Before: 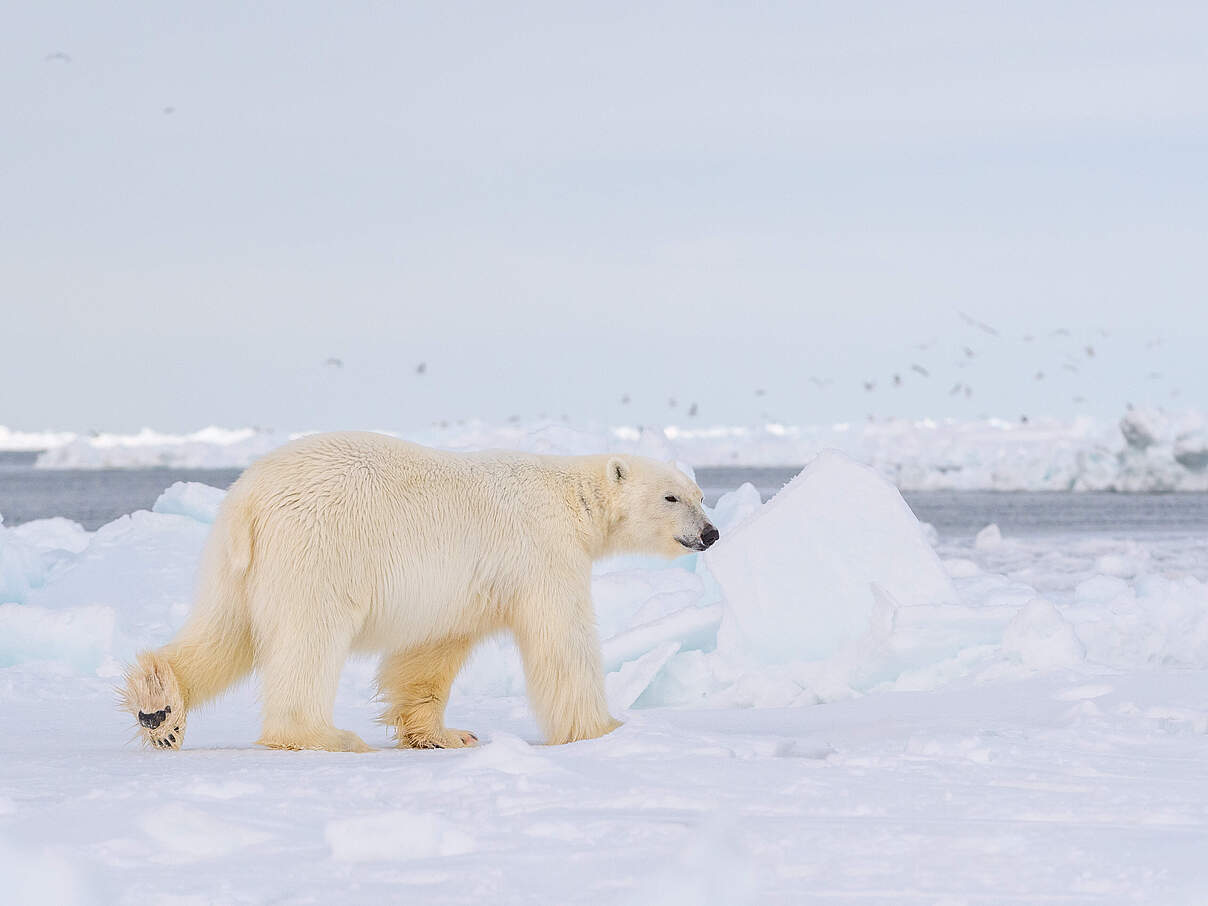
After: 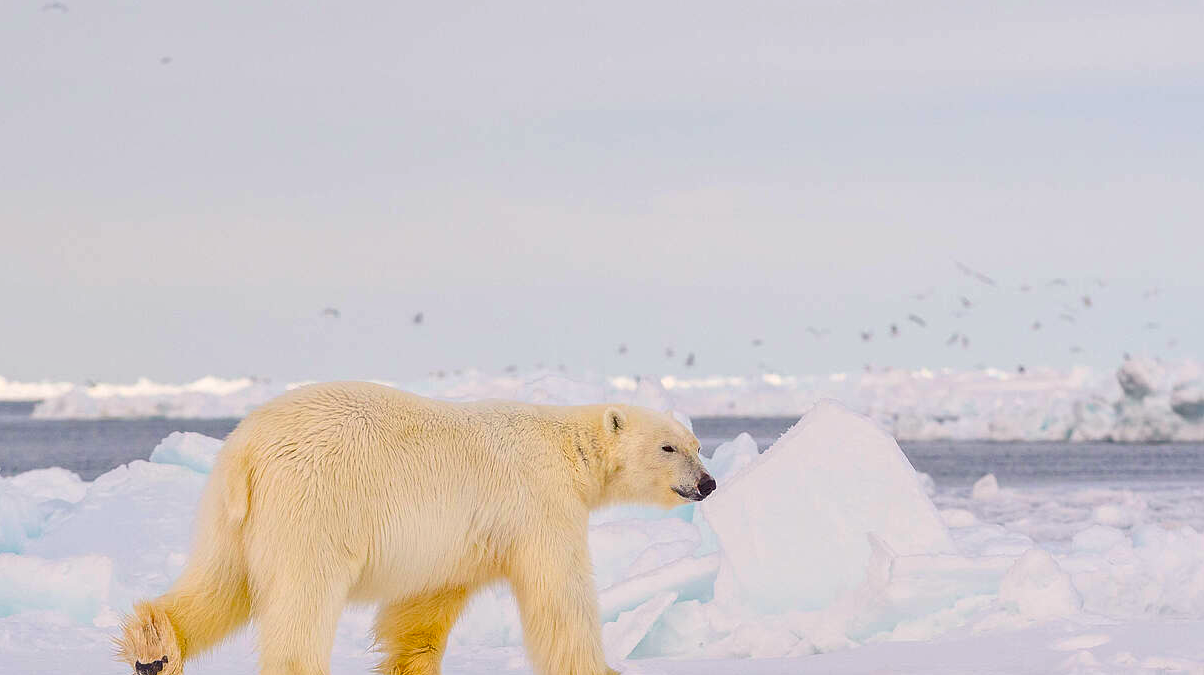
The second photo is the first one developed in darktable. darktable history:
crop: left 0.254%, top 5.524%, bottom 19.93%
color balance rgb: highlights gain › chroma 1.351%, highlights gain › hue 57.48°, perceptual saturation grading › global saturation 28.374%, perceptual saturation grading › mid-tones 12.326%, perceptual saturation grading › shadows 10.202%, global vibrance 34.156%
color correction: highlights a* -1.07, highlights b* 4.51, shadows a* 3.66
shadows and highlights: shadows 32.05, highlights -32.39, shadows color adjustment 97.66%, soften with gaussian
